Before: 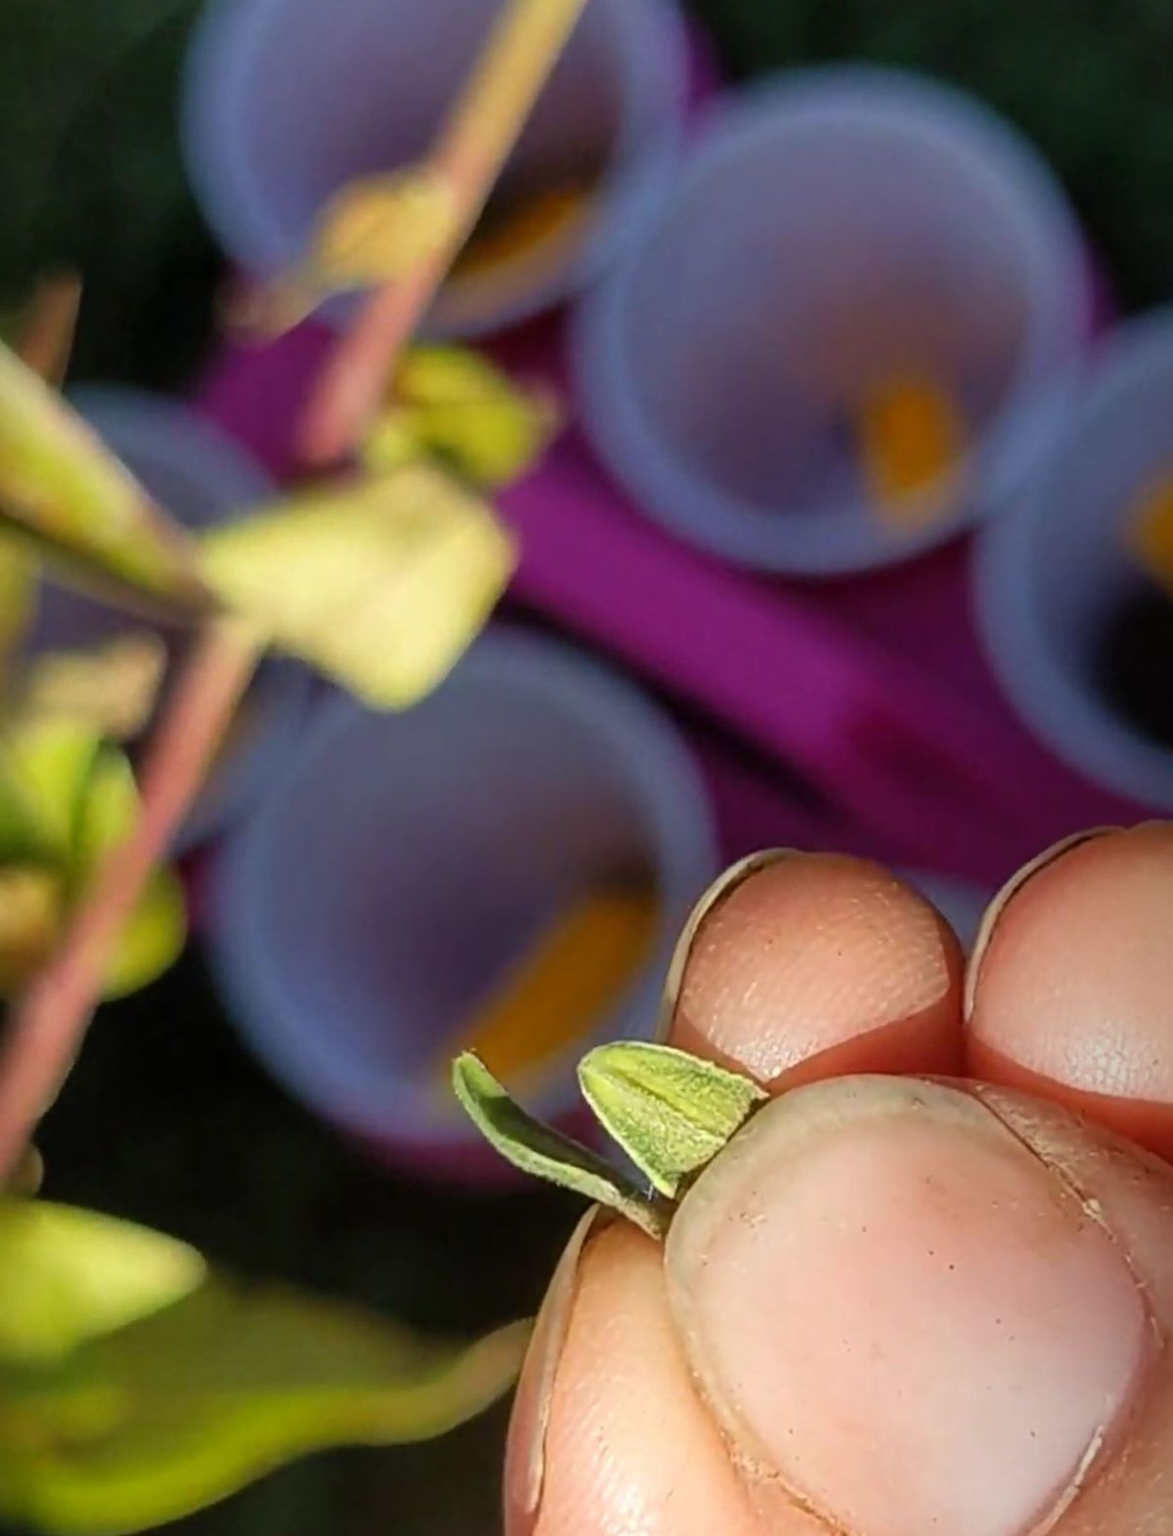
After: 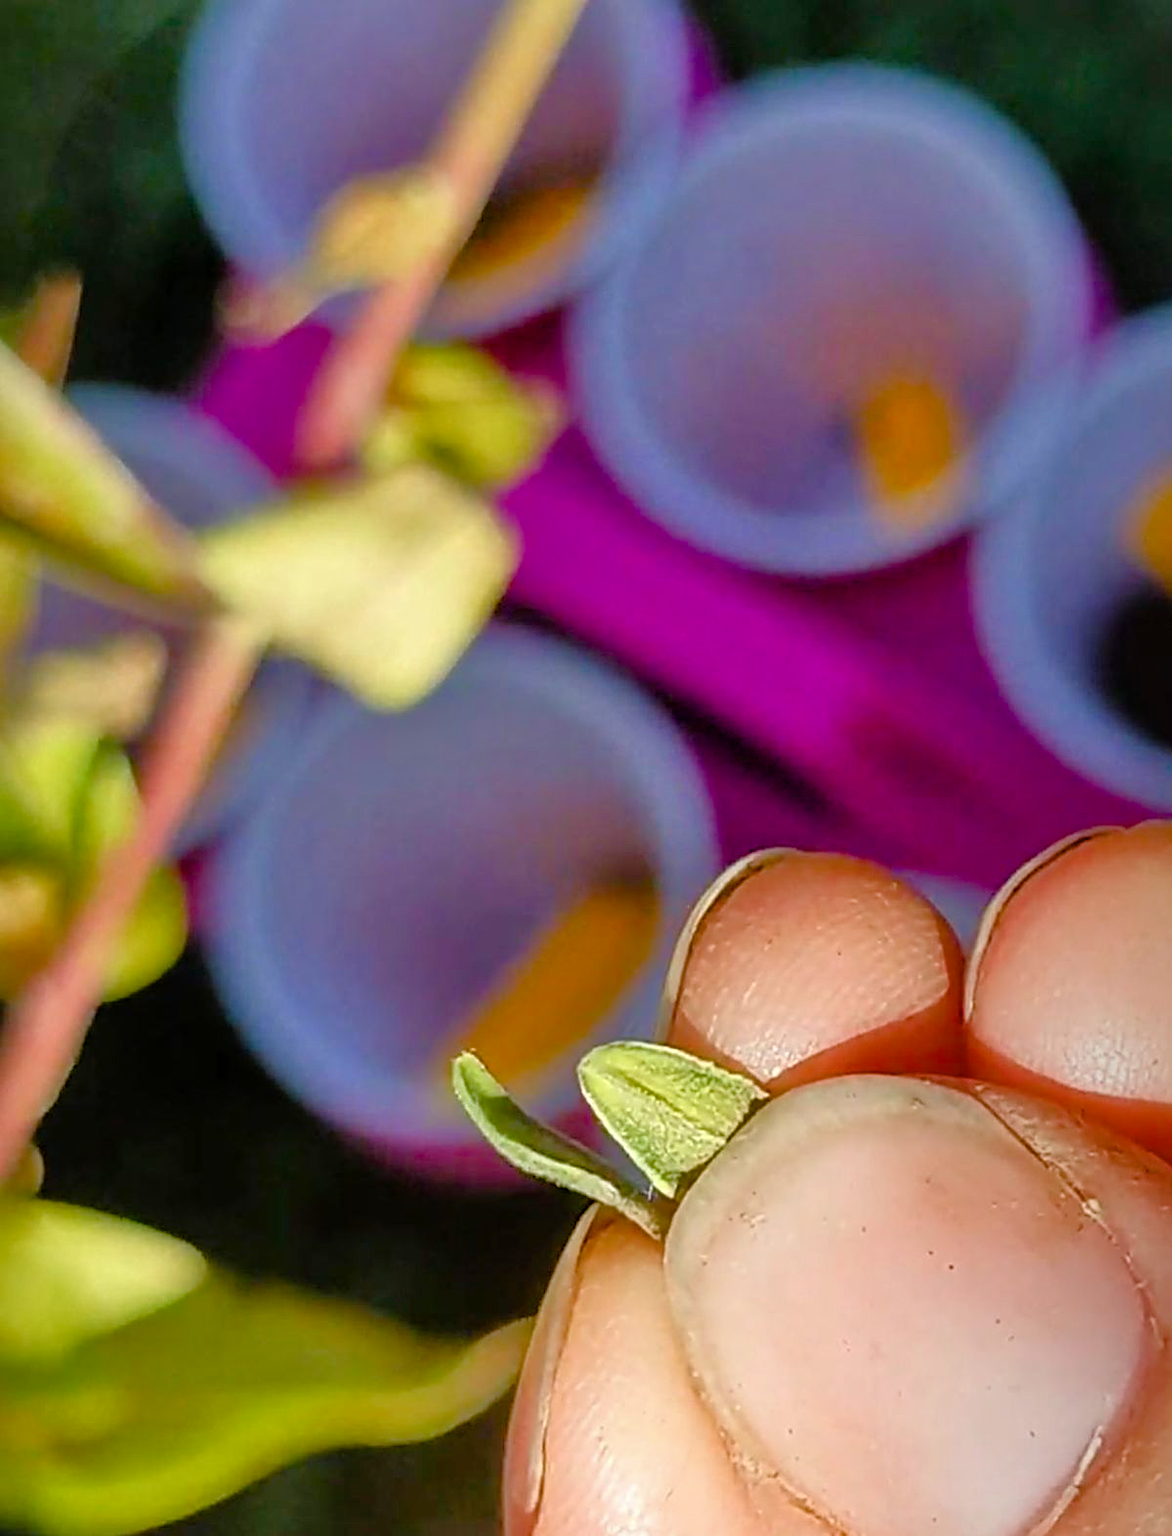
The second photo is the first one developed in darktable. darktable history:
sharpen: on, module defaults
tone equalizer: -7 EV 0.157 EV, -6 EV 0.612 EV, -5 EV 1.11 EV, -4 EV 1.35 EV, -3 EV 1.12 EV, -2 EV 0.6 EV, -1 EV 0.147 EV
color balance rgb: perceptual saturation grading › global saturation 20%, perceptual saturation grading › highlights -25.7%, perceptual saturation grading › shadows 49.502%
contrast brightness saturation: saturation -0.055
